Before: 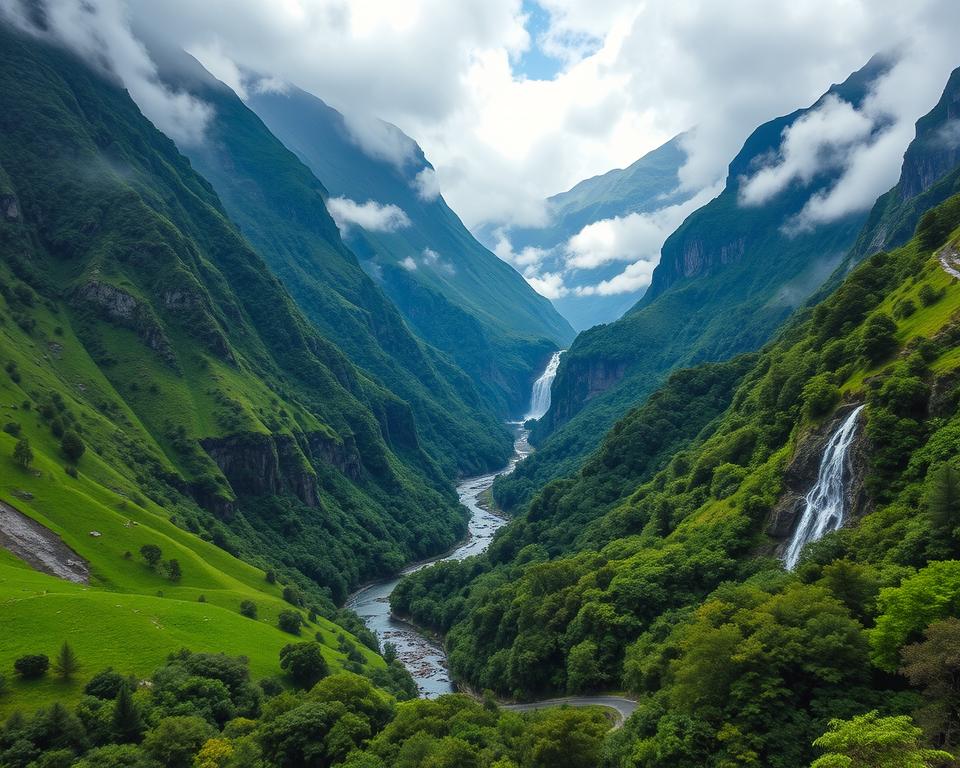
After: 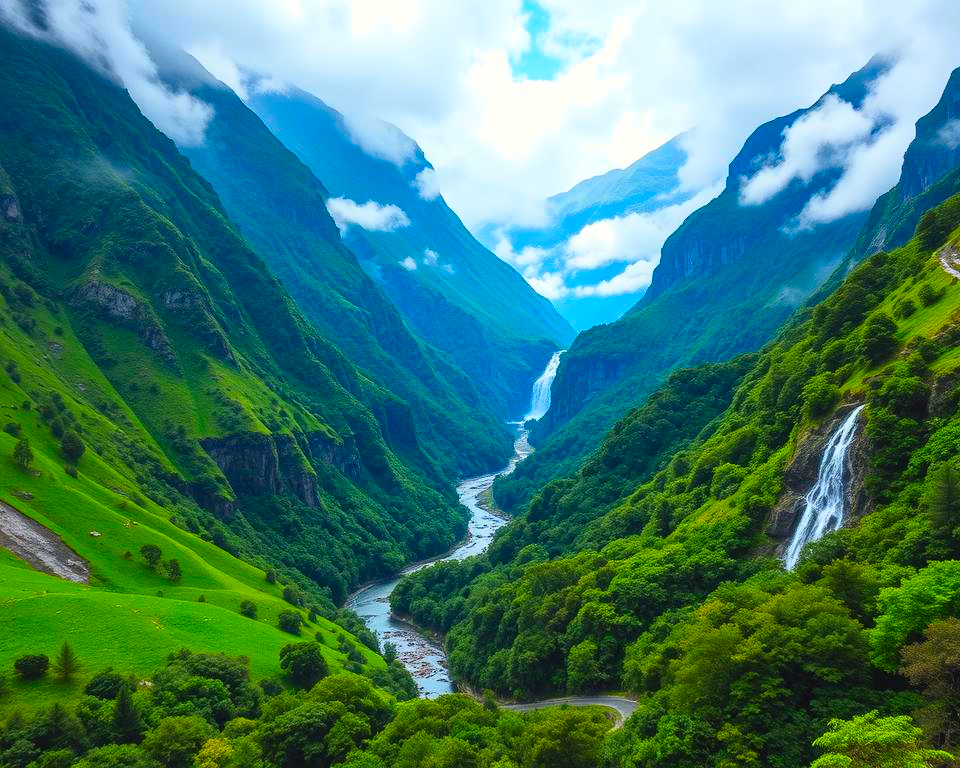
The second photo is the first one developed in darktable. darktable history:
contrast brightness saturation: contrast 0.197, brightness 0.195, saturation 0.814
